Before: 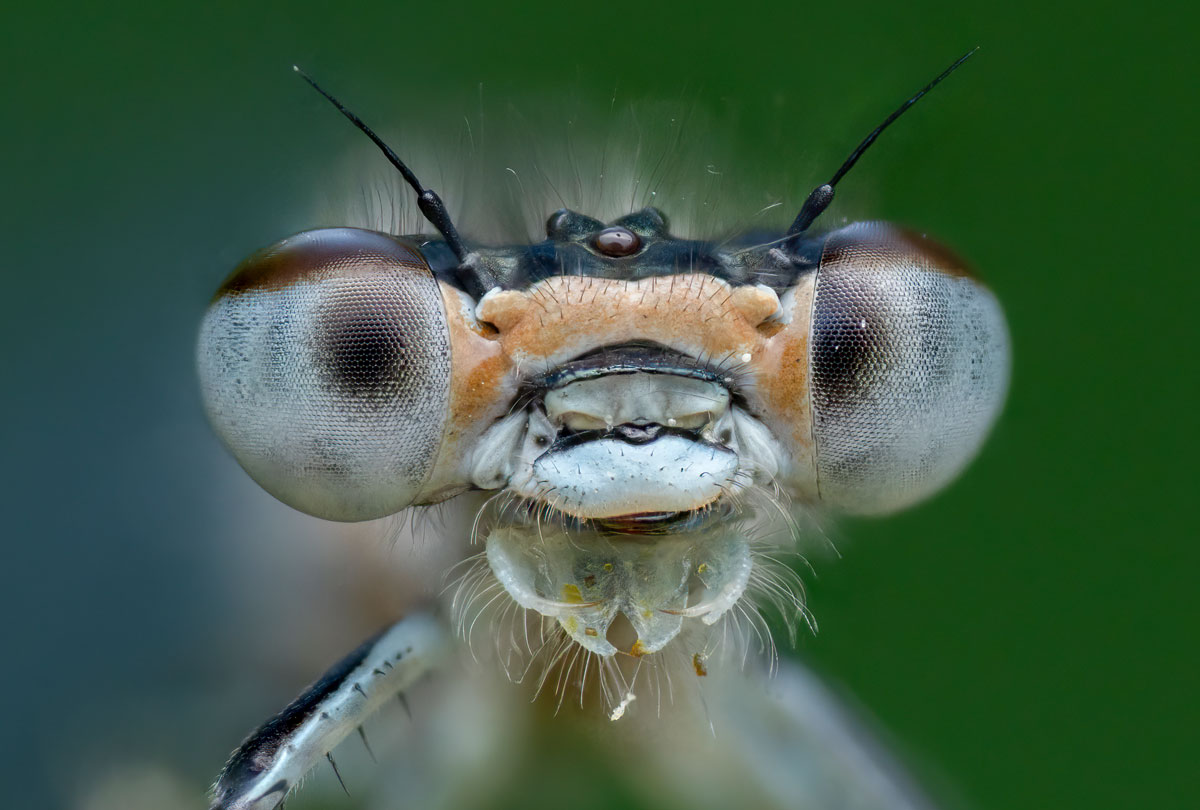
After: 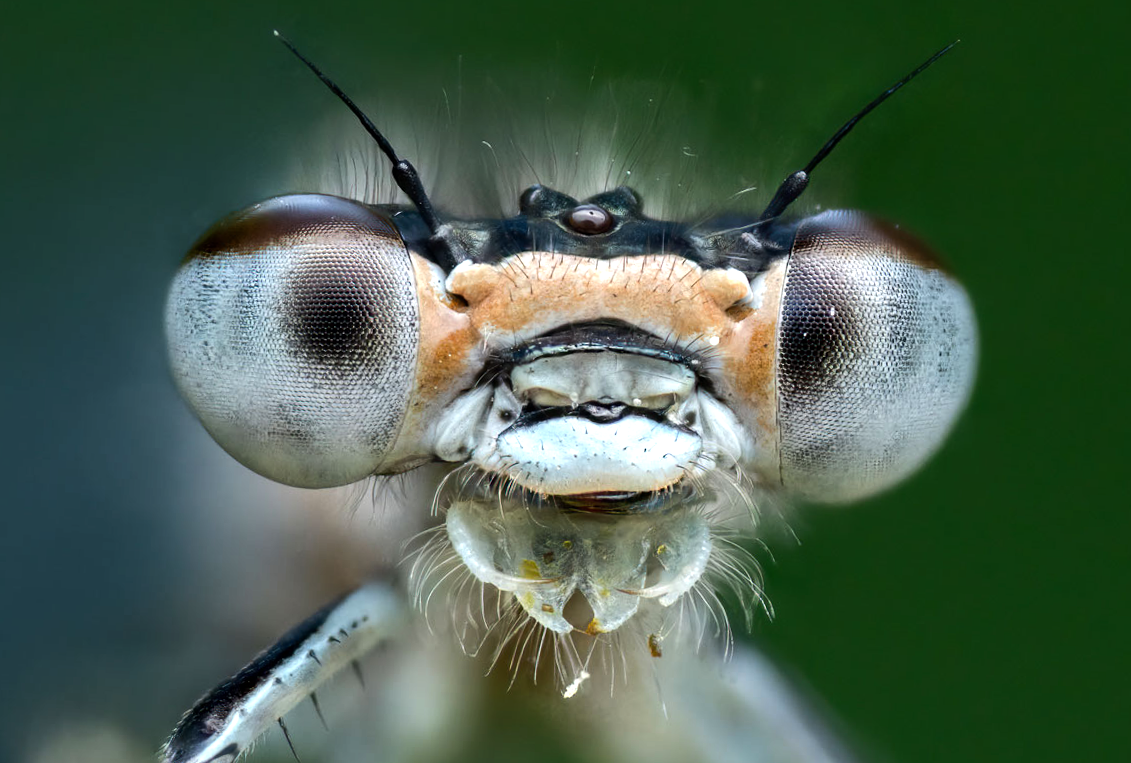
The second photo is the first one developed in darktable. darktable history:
crop and rotate: angle -2.38°
tone equalizer: -8 EV -0.75 EV, -7 EV -0.7 EV, -6 EV -0.6 EV, -5 EV -0.4 EV, -3 EV 0.4 EV, -2 EV 0.6 EV, -1 EV 0.7 EV, +0 EV 0.75 EV, edges refinement/feathering 500, mask exposure compensation -1.57 EV, preserve details no
